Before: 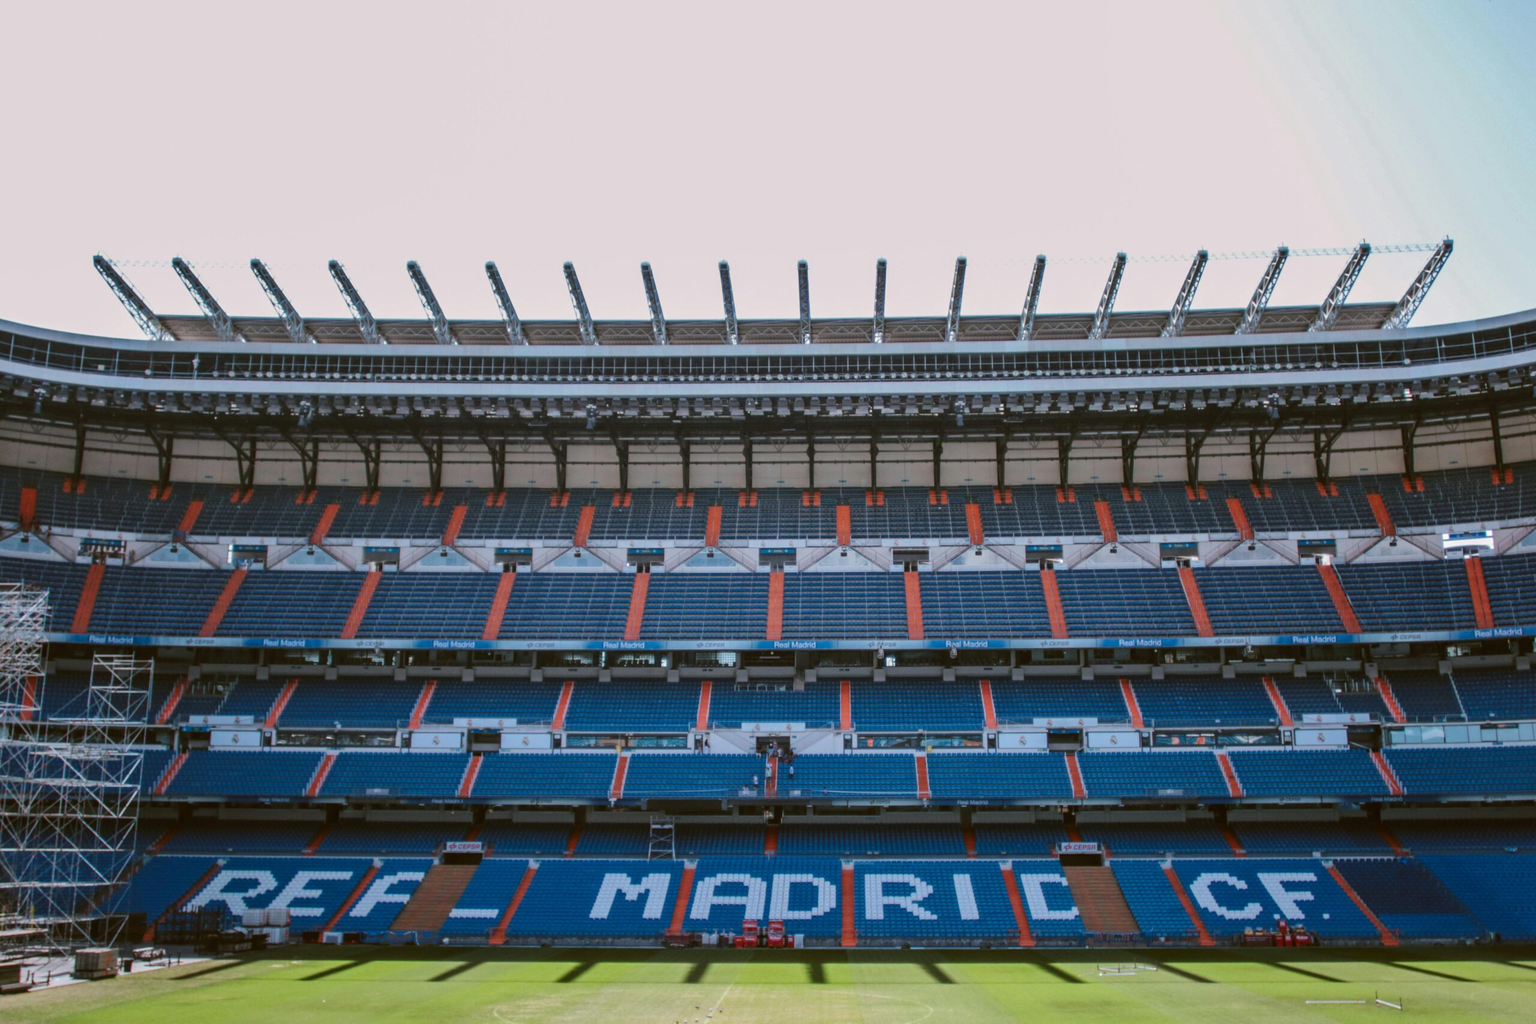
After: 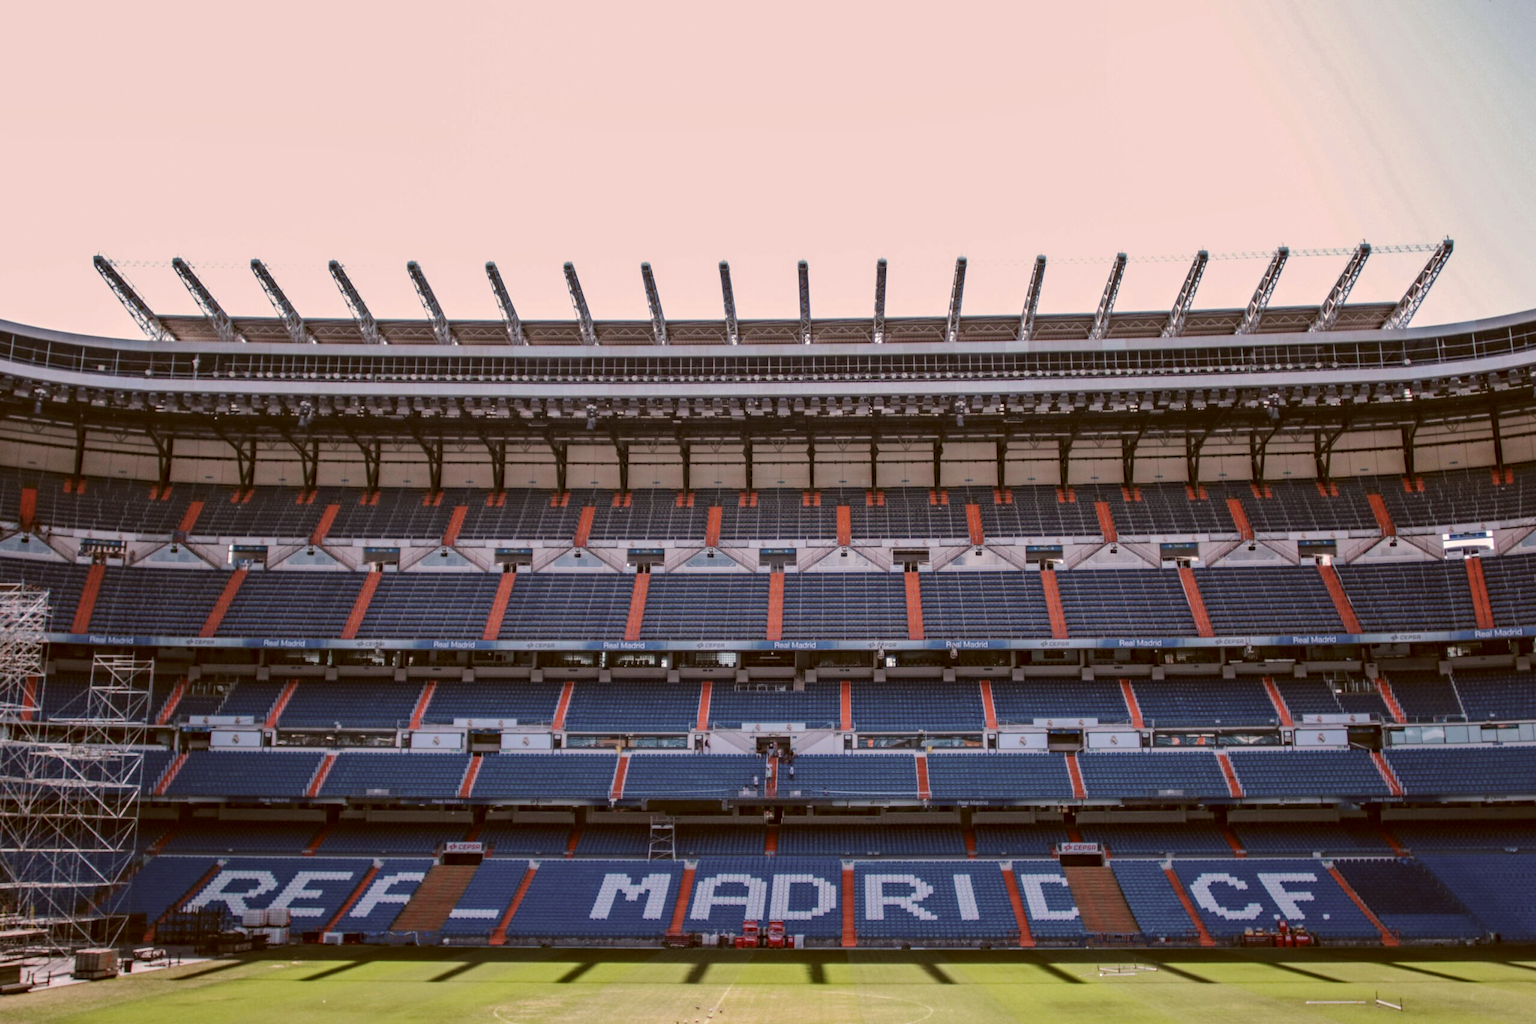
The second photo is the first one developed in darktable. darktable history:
local contrast: highlights 104%, shadows 100%, detail 119%, midtone range 0.2
color correction: highlights a* 10.25, highlights b* 9.79, shadows a* 8.67, shadows b* 7.95, saturation 0.8
haze removal: compatibility mode true, adaptive false
